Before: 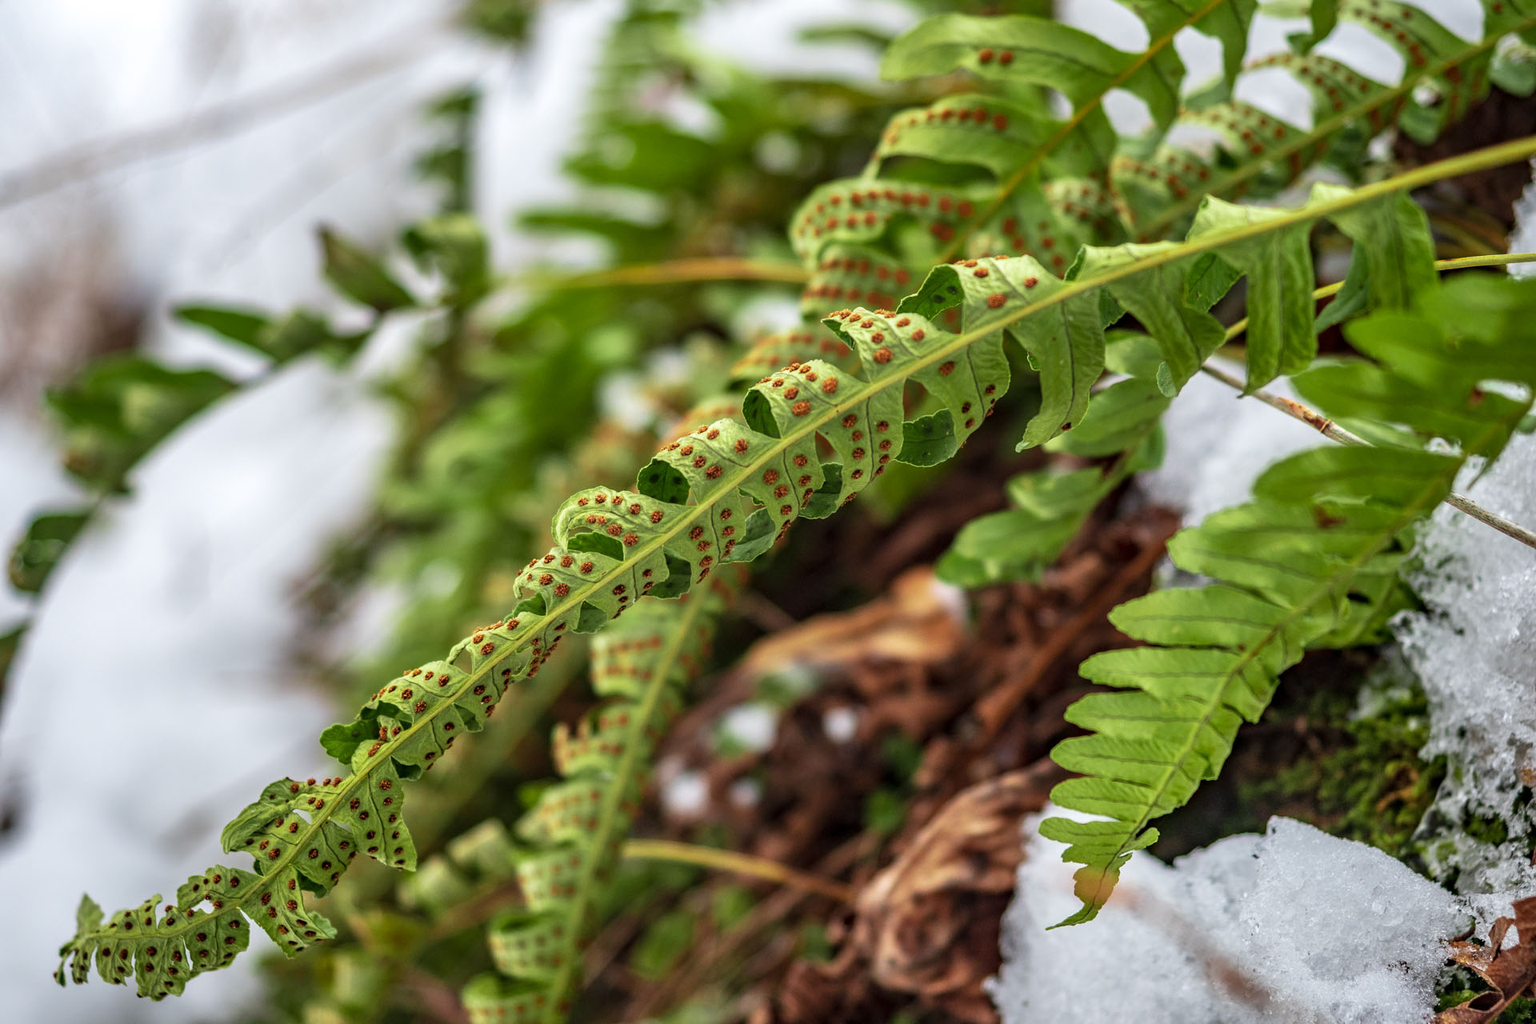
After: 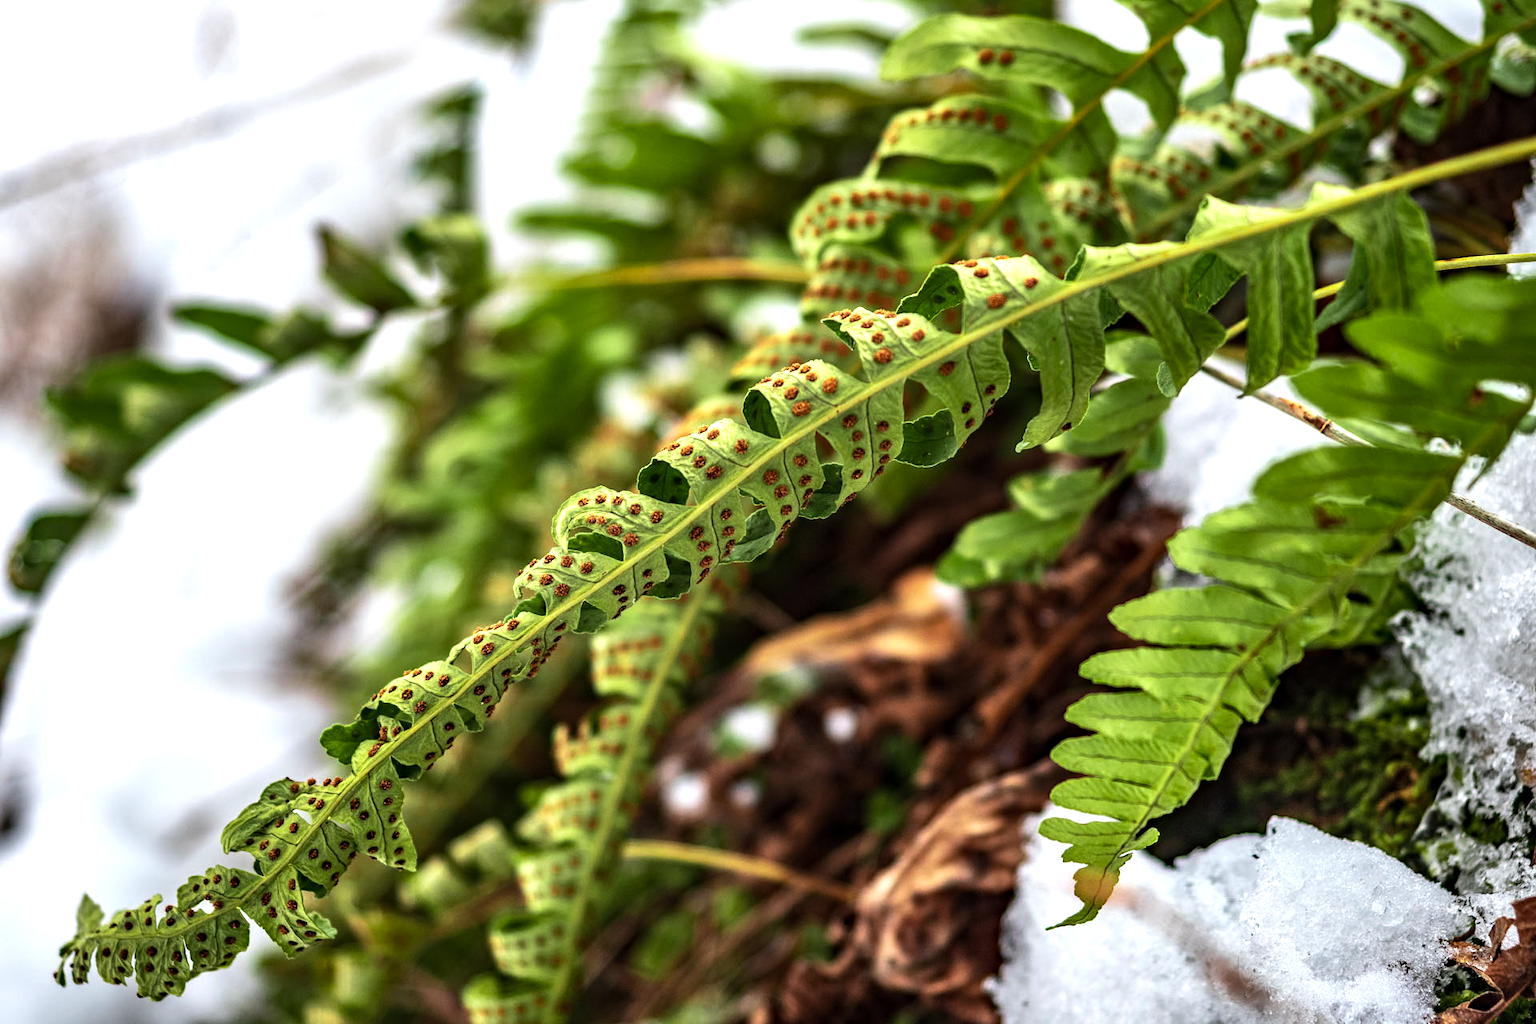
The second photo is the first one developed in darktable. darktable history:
tone equalizer: -8 EV -0.729 EV, -7 EV -0.679 EV, -6 EV -0.604 EV, -5 EV -0.397 EV, -3 EV 0.37 EV, -2 EV 0.6 EV, -1 EV 0.692 EV, +0 EV 0.729 EV, edges refinement/feathering 500, mask exposure compensation -1.57 EV, preserve details no
haze removal: adaptive false
